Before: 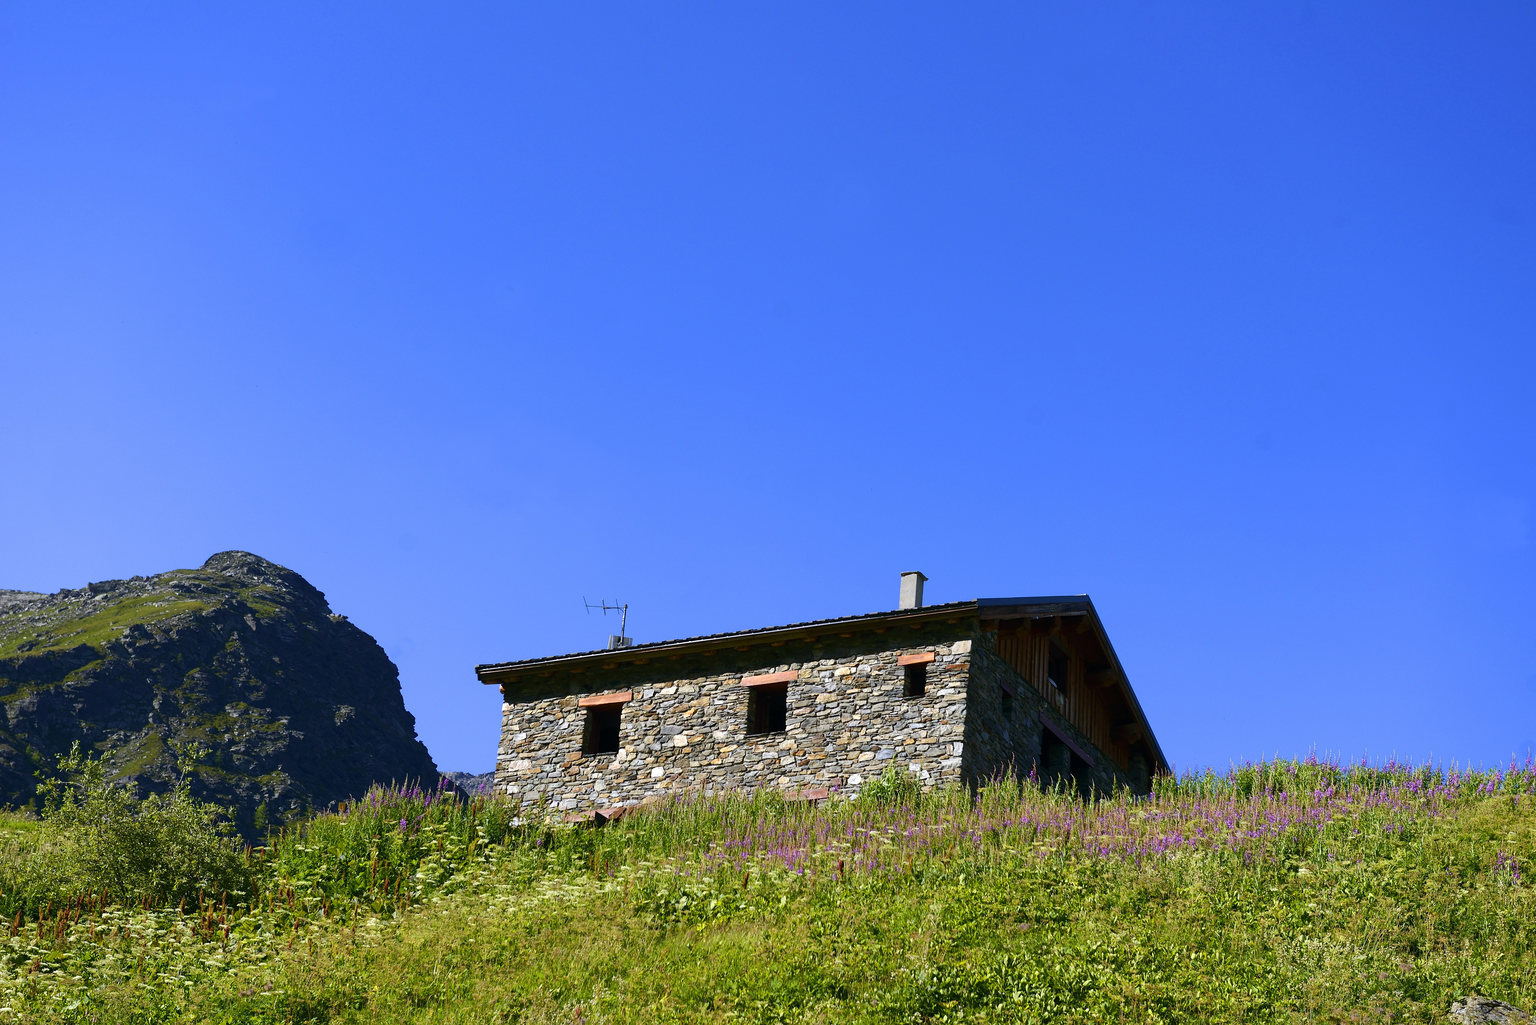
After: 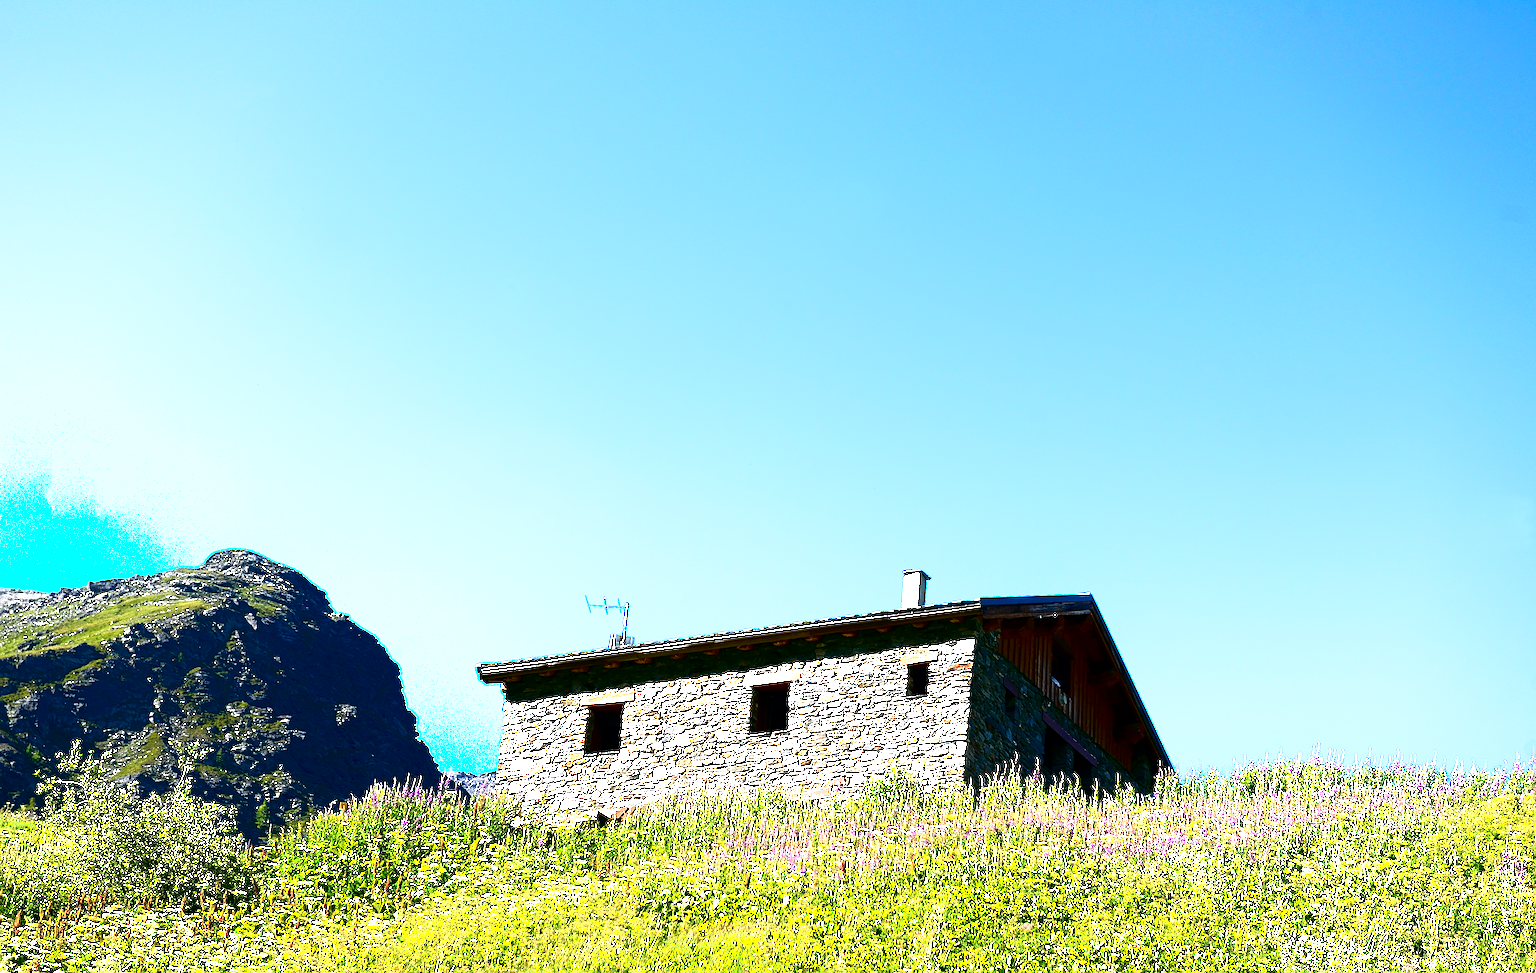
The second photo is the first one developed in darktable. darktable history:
exposure: exposure 0.922 EV, compensate exposure bias true, compensate highlight preservation false
shadows and highlights: shadows -61.57, white point adjustment -5.23, highlights 60.71
sharpen: radius 3.955
crop: top 0.306%, right 0.26%, bottom 5.003%
tone equalizer: -8 EV -0.735 EV, -7 EV -0.685 EV, -6 EV -0.624 EV, -5 EV -0.391 EV, -3 EV 0.397 EV, -2 EV 0.6 EV, -1 EV 0.695 EV, +0 EV 0.762 EV, smoothing diameter 24.93%, edges refinement/feathering 11.11, preserve details guided filter
